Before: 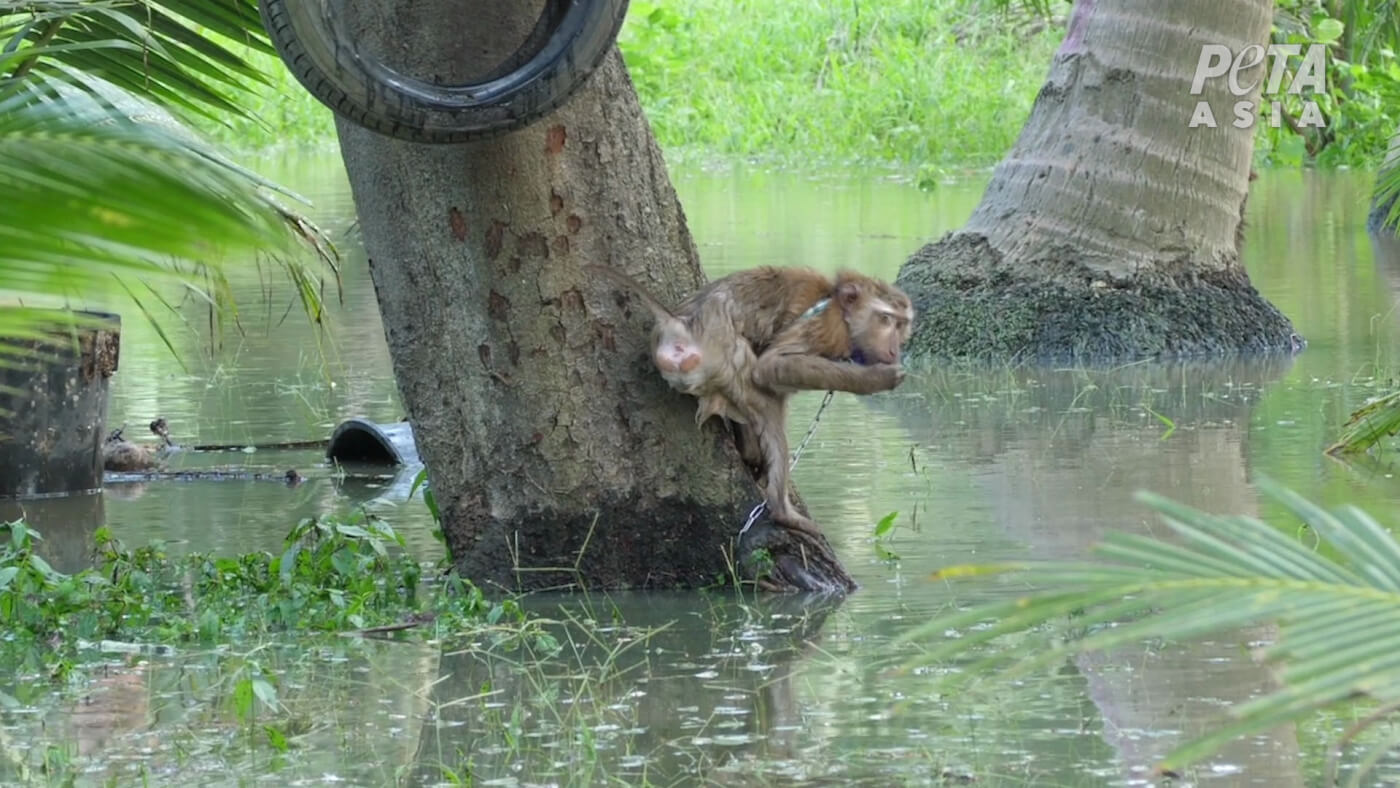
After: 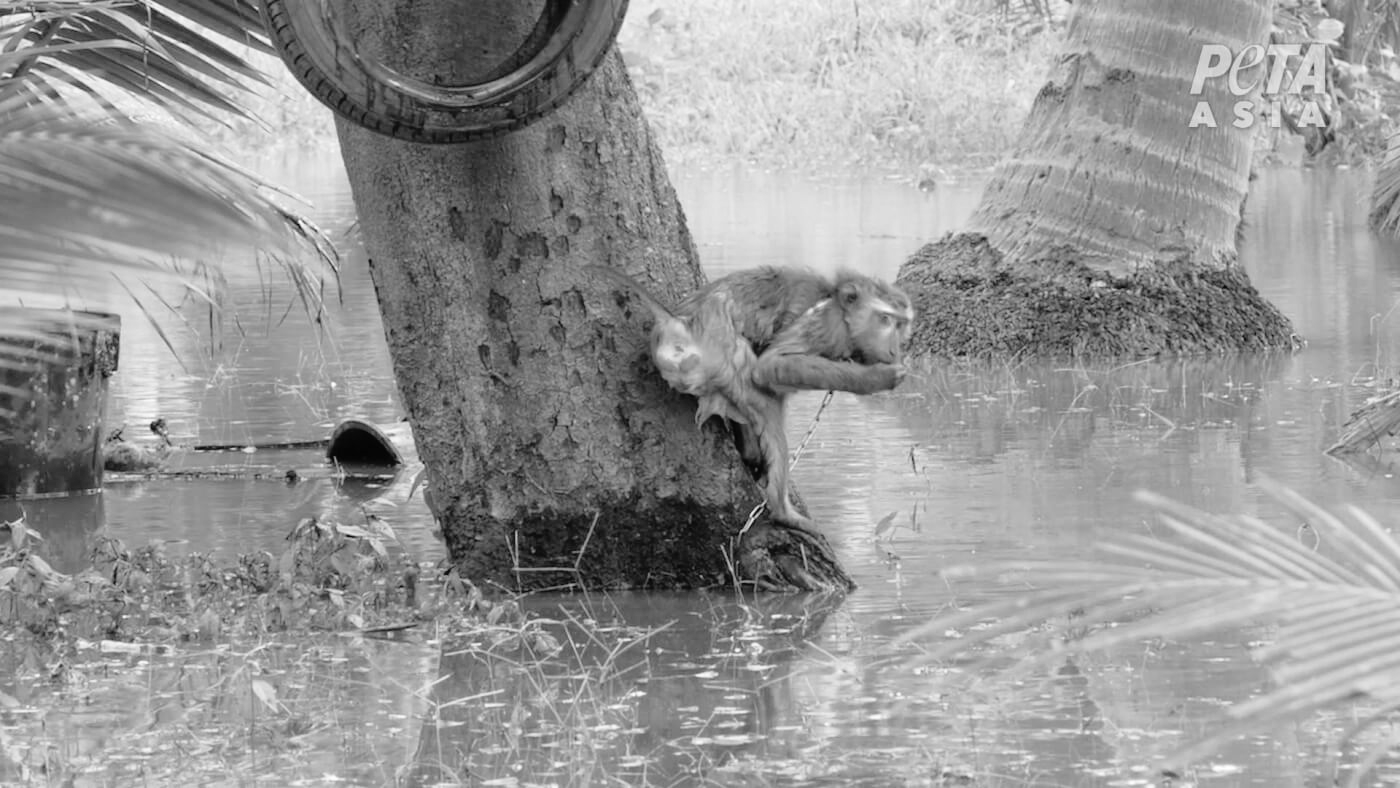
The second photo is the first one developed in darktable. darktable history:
tone curve: curves: ch0 [(0, 0) (0.003, 0.003) (0.011, 0.006) (0.025, 0.015) (0.044, 0.025) (0.069, 0.034) (0.1, 0.052) (0.136, 0.092) (0.177, 0.157) (0.224, 0.228) (0.277, 0.305) (0.335, 0.392) (0.399, 0.466) (0.468, 0.543) (0.543, 0.612) (0.623, 0.692) (0.709, 0.78) (0.801, 0.865) (0.898, 0.935) (1, 1)], preserve colors none
monochrome: on, module defaults
